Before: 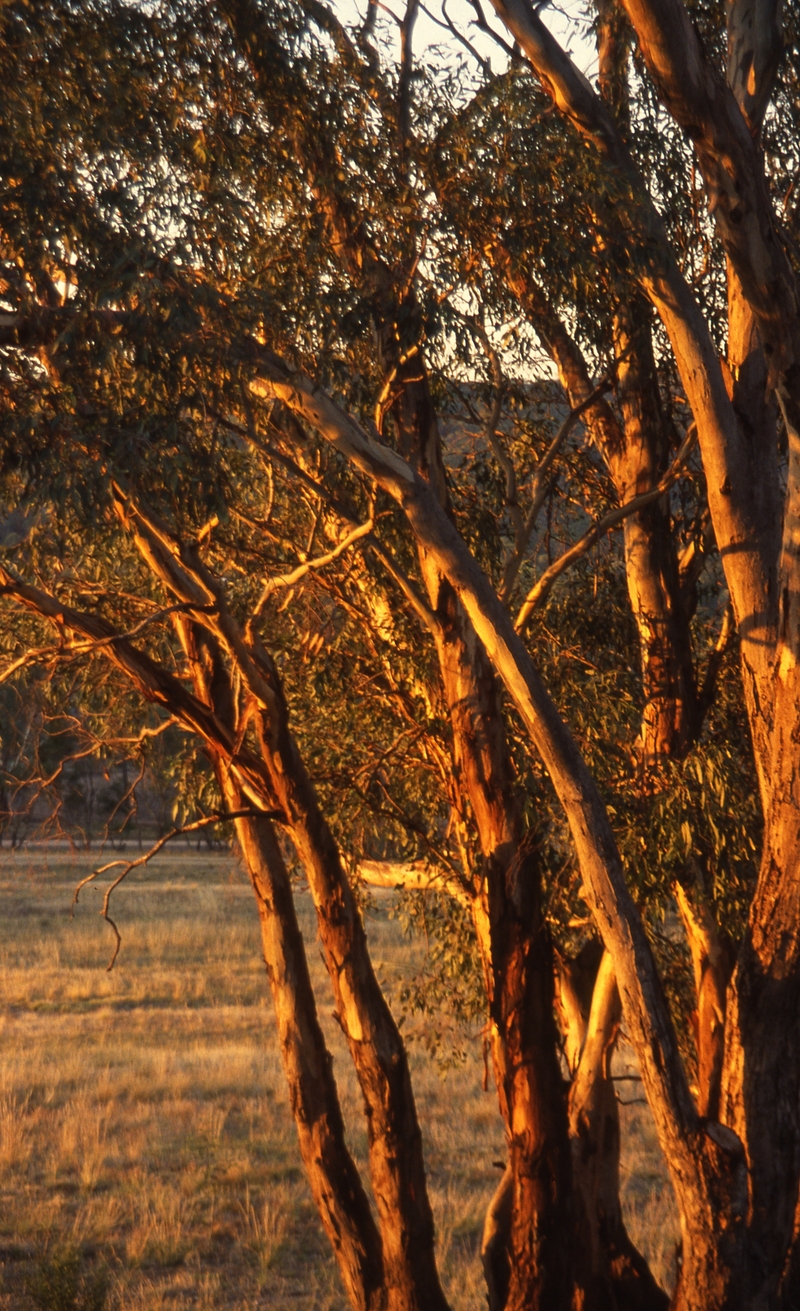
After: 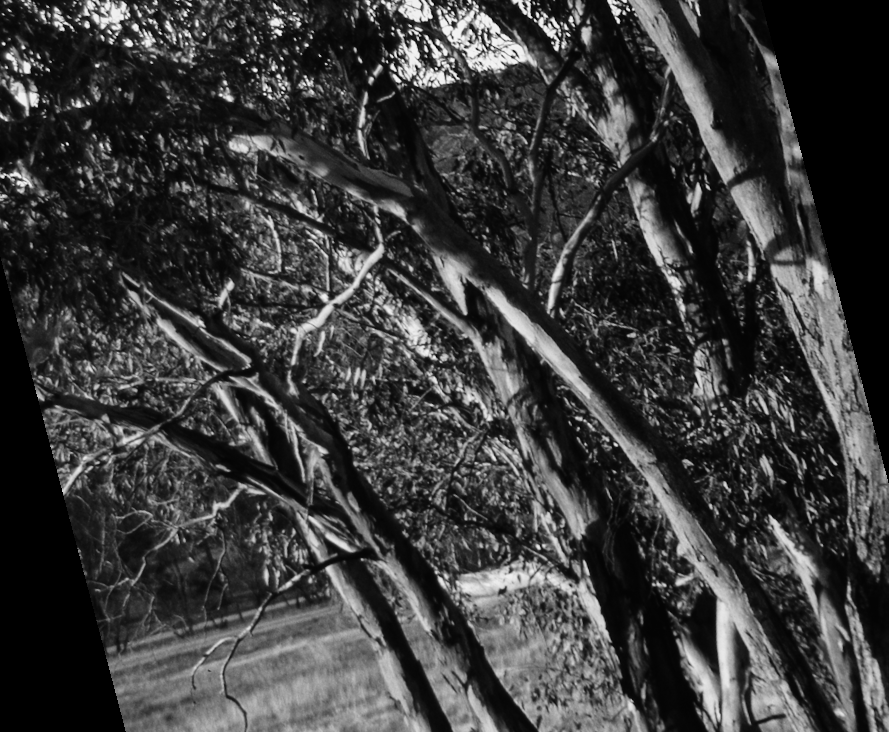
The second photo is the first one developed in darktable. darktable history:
rotate and perspective: rotation -14.8°, crop left 0.1, crop right 0.903, crop top 0.25, crop bottom 0.748
monochrome: a 26.22, b 42.67, size 0.8
tone curve: curves: ch0 [(0, 0) (0.003, 0.003) (0.011, 0.005) (0.025, 0.008) (0.044, 0.012) (0.069, 0.02) (0.1, 0.031) (0.136, 0.047) (0.177, 0.088) (0.224, 0.141) (0.277, 0.222) (0.335, 0.32) (0.399, 0.422) (0.468, 0.523) (0.543, 0.623) (0.623, 0.716) (0.709, 0.796) (0.801, 0.878) (0.898, 0.957) (1, 1)], preserve colors none
